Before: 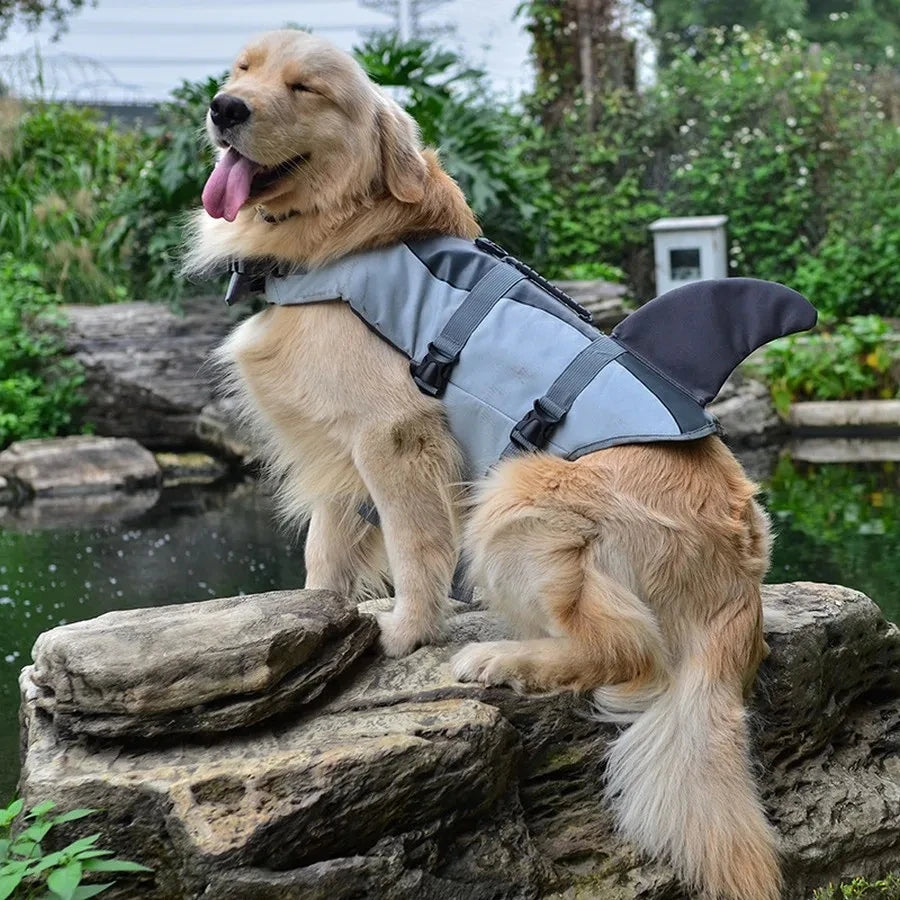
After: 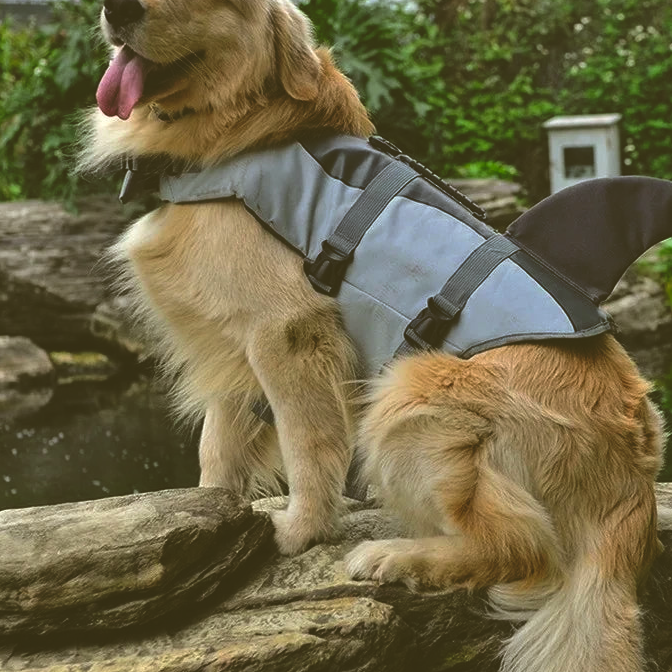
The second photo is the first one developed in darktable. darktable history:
crop and rotate: left 11.831%, top 11.346%, right 13.429%, bottom 13.899%
rgb curve: curves: ch0 [(0, 0.186) (0.314, 0.284) (0.775, 0.708) (1, 1)], compensate middle gray true, preserve colors none
color correction: highlights a* -1.43, highlights b* 10.12, shadows a* 0.395, shadows b* 19.35
